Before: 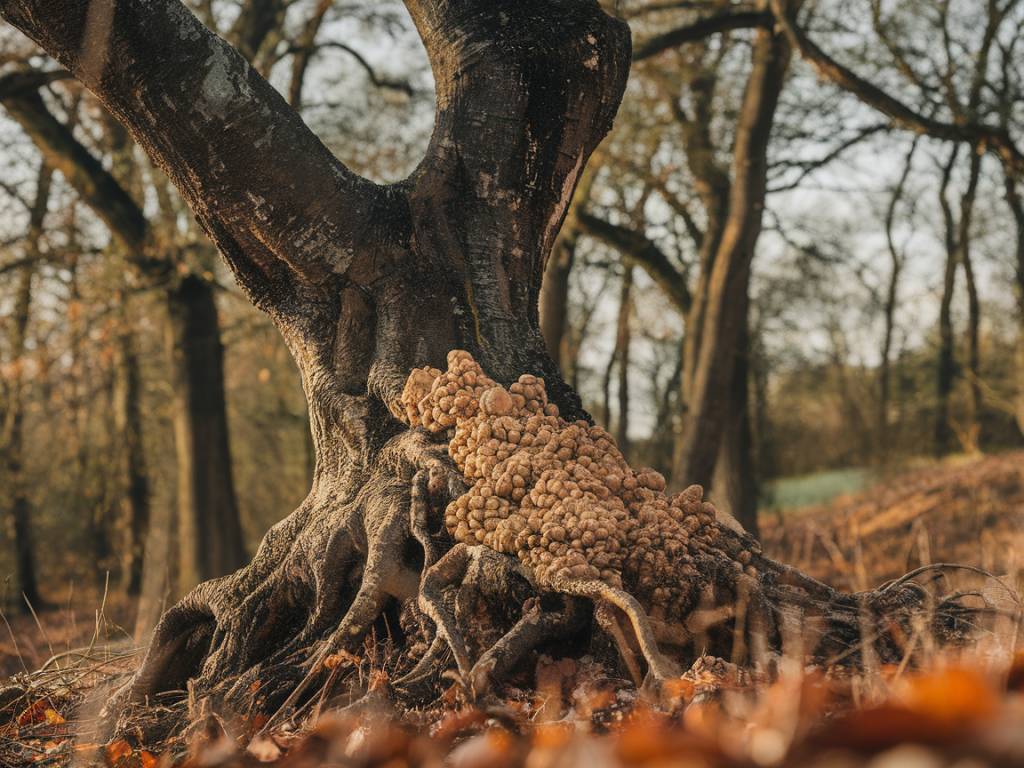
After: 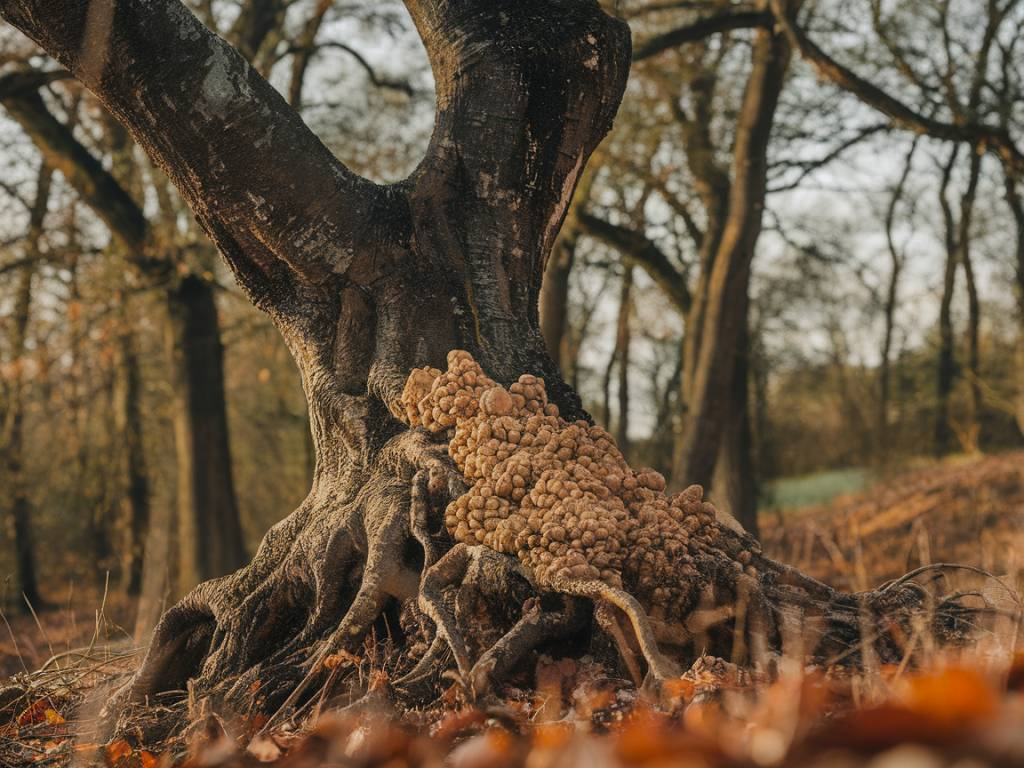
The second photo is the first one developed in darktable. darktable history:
color zones: curves: ch0 [(0.203, 0.433) (0.607, 0.517) (0.697, 0.696) (0.705, 0.897)]
